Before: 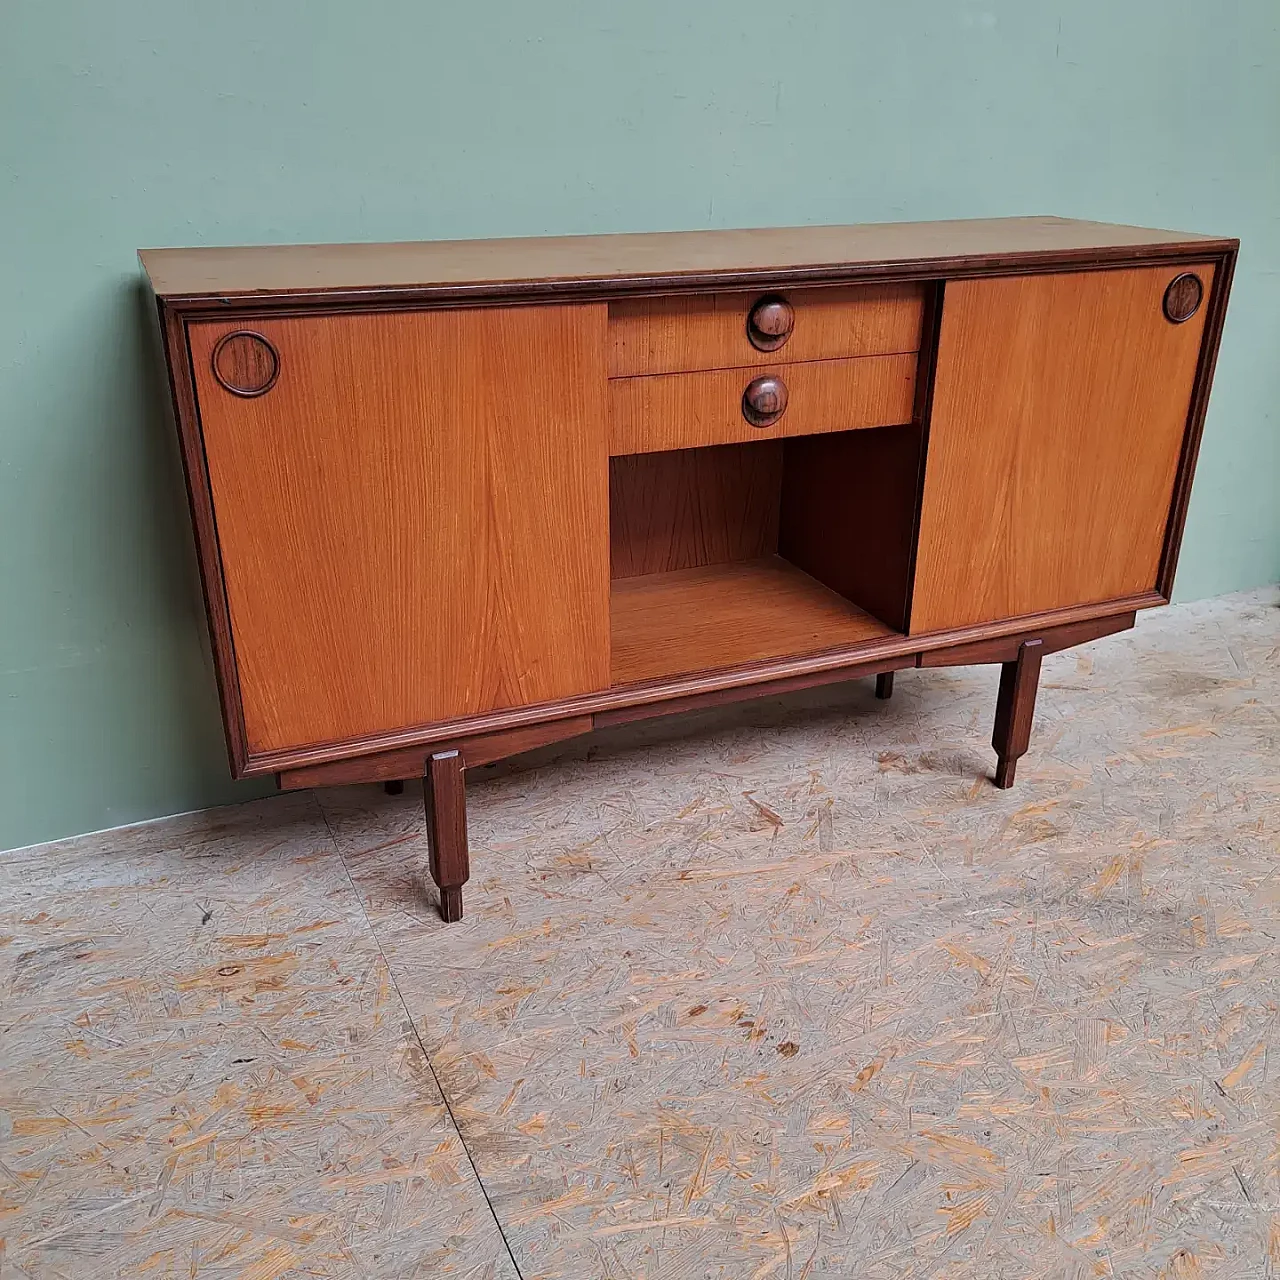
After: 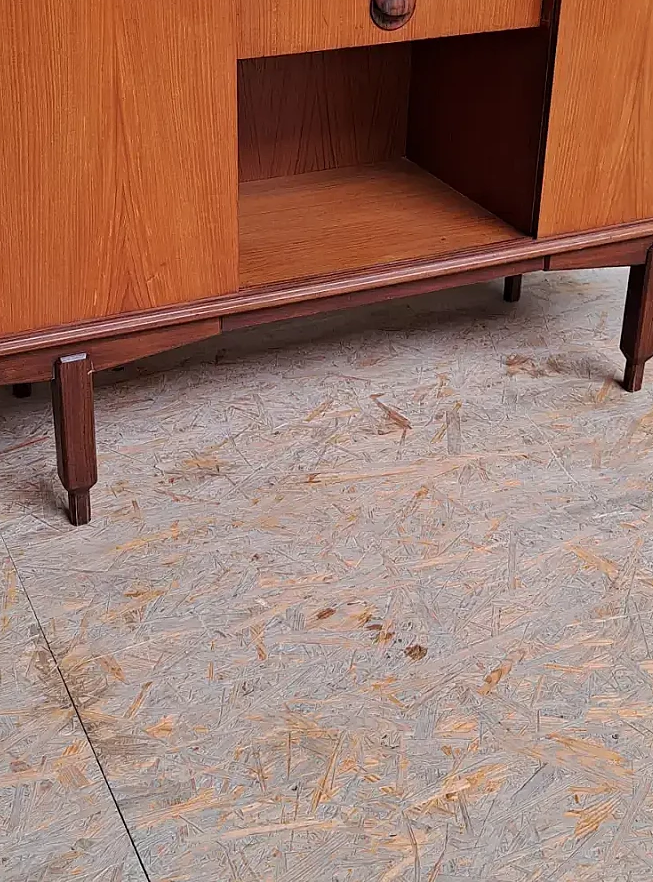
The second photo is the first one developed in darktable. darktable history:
crop and rotate: left 29.103%, top 31.08%, right 19.85%
